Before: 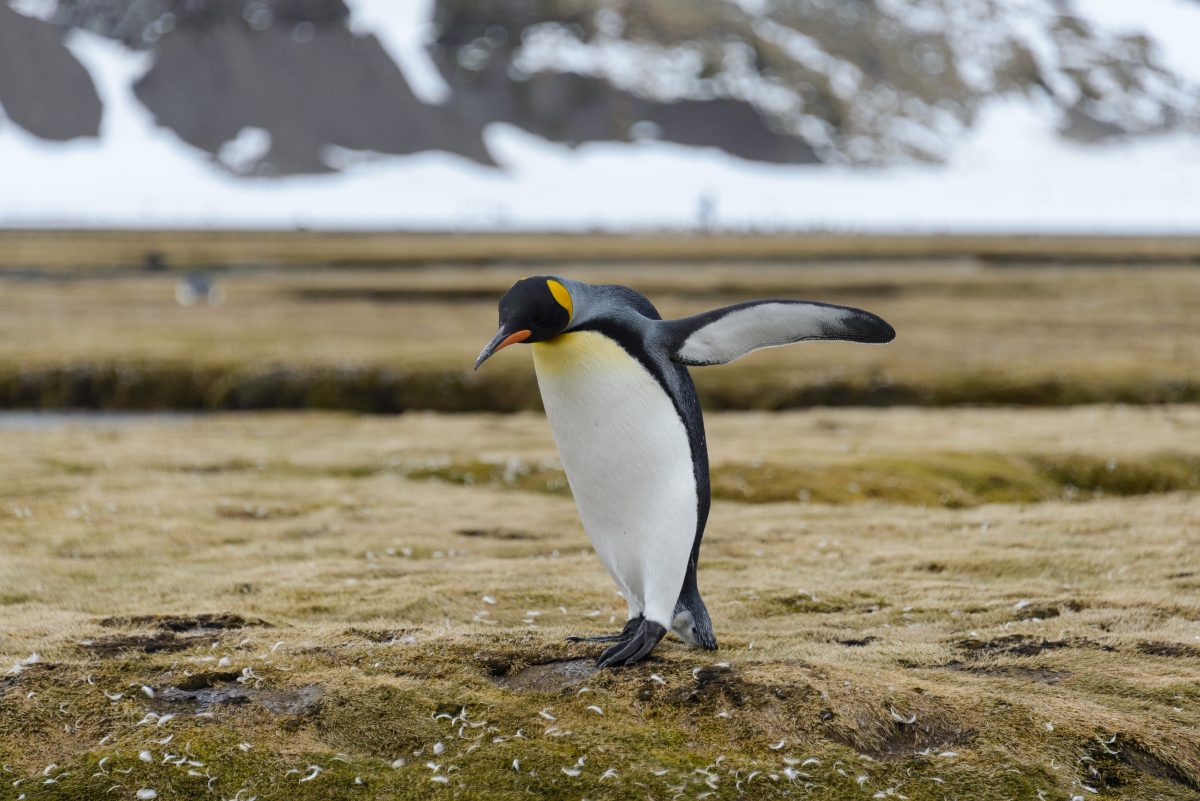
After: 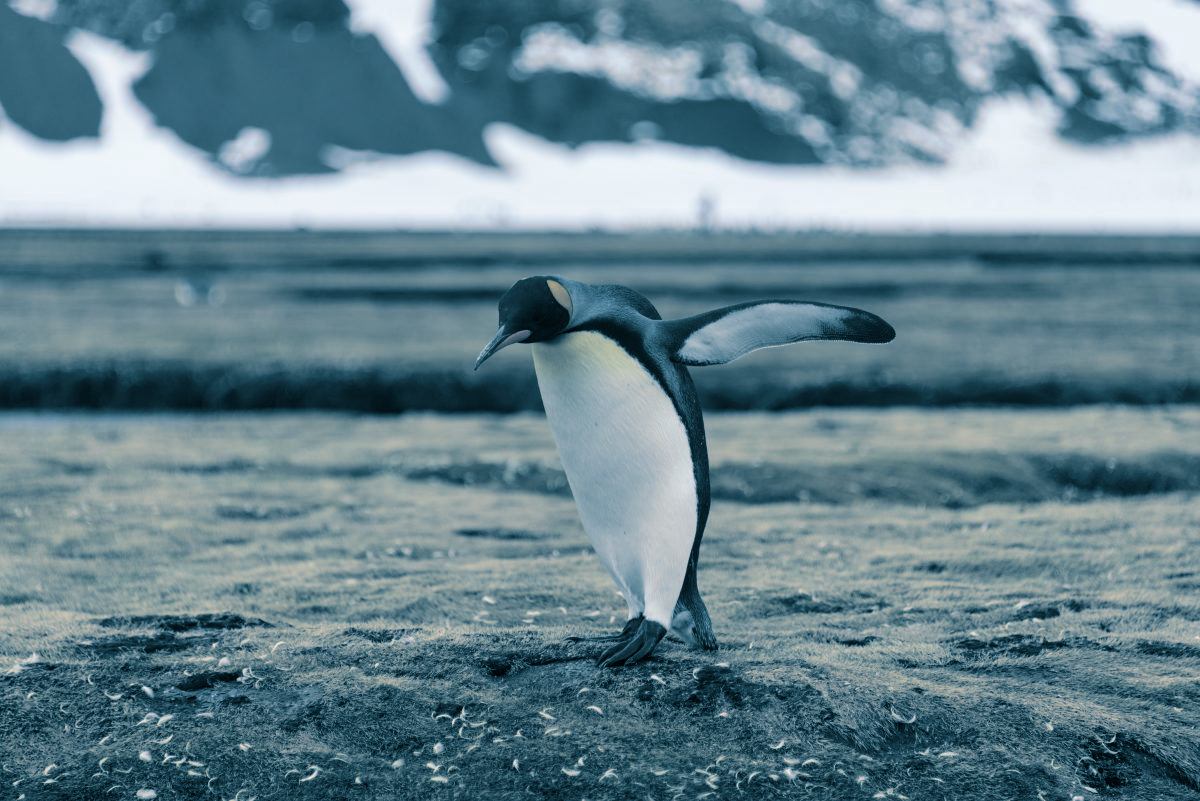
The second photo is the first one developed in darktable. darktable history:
split-toning: shadows › hue 212.4°, balance -70
shadows and highlights: low approximation 0.01, soften with gaussian
